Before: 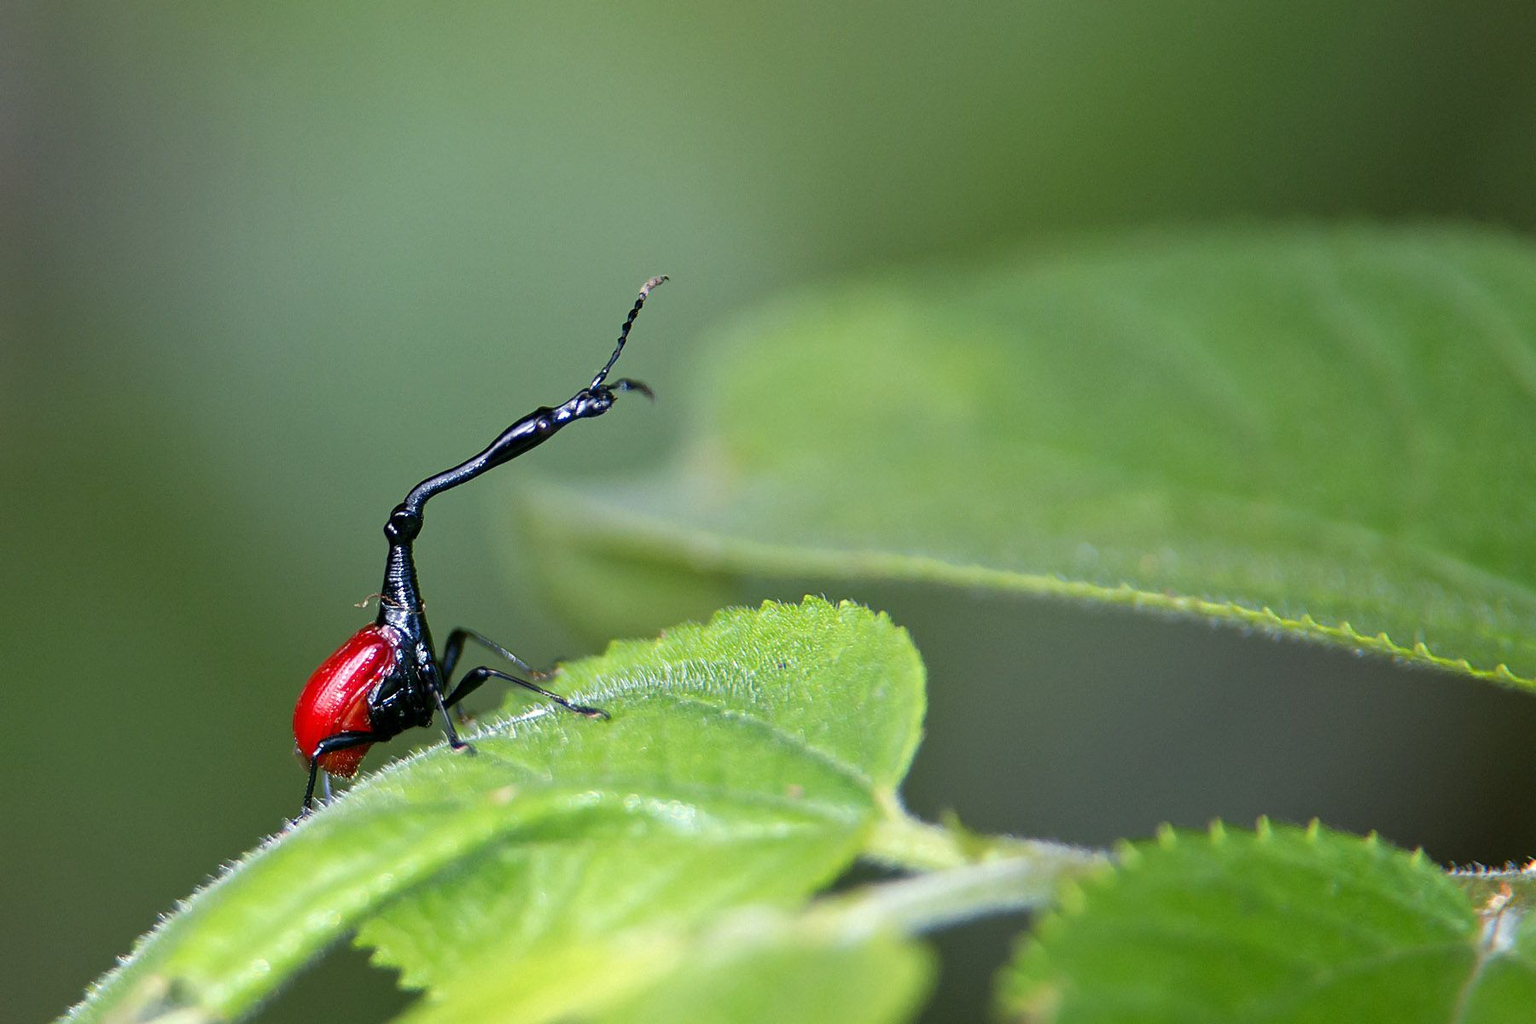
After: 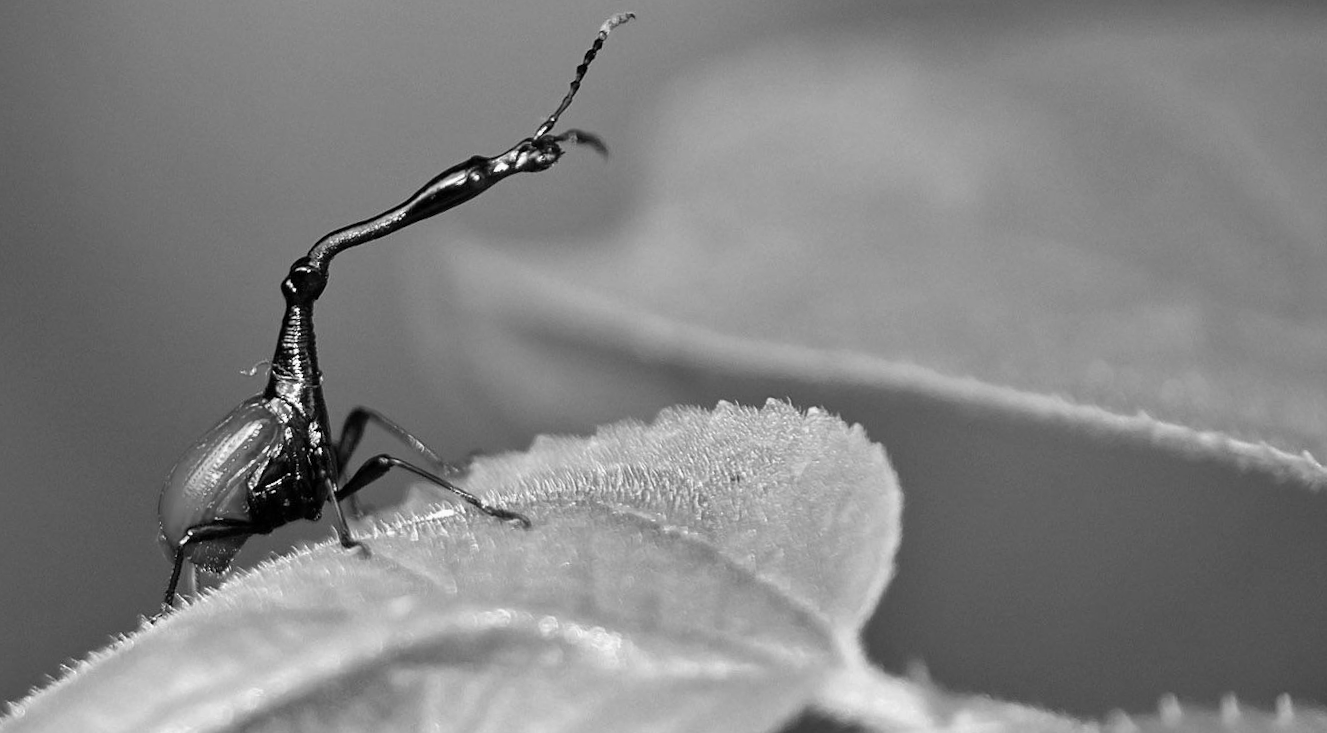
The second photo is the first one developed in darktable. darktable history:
crop: left 11.123%, top 27.61%, right 18.3%, bottom 17.034%
rotate and perspective: rotation 4.1°, automatic cropping off
shadows and highlights: low approximation 0.01, soften with gaussian
monochrome: a 16.01, b -2.65, highlights 0.52
